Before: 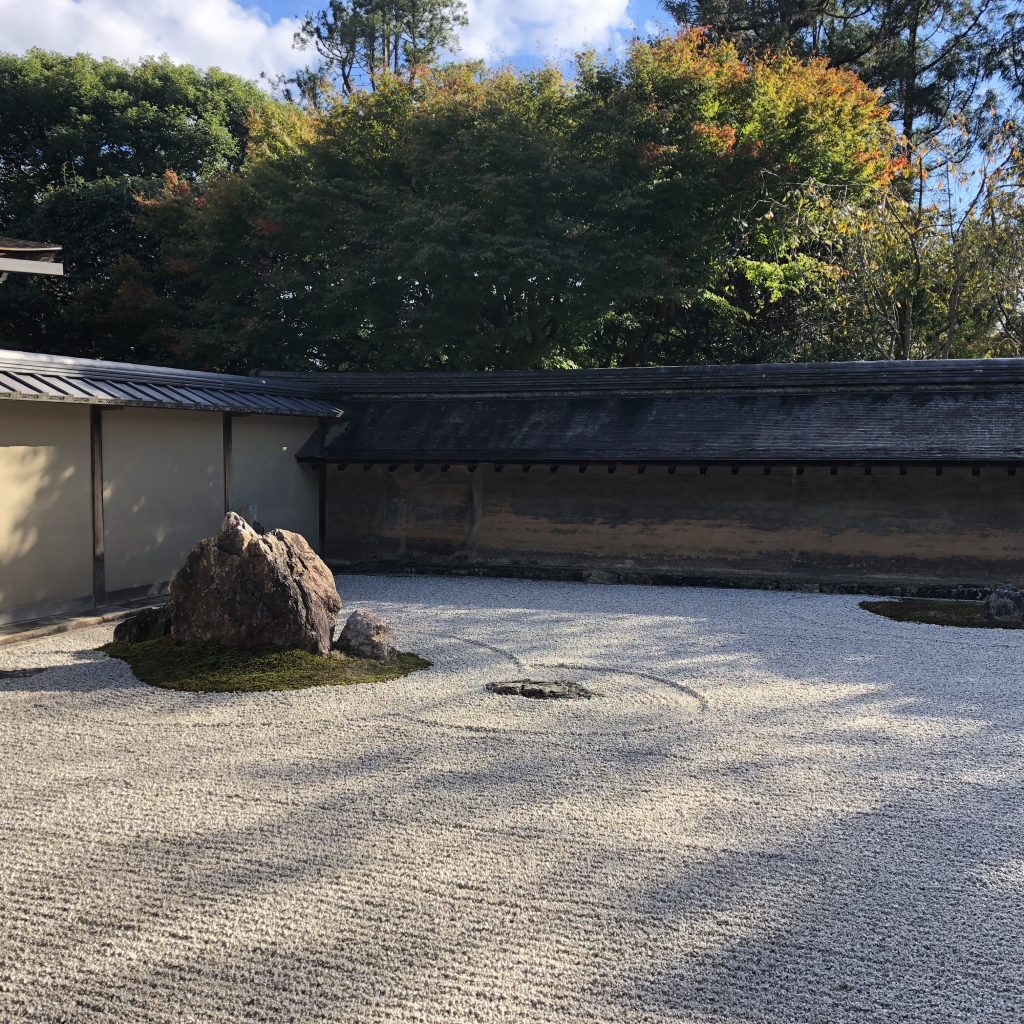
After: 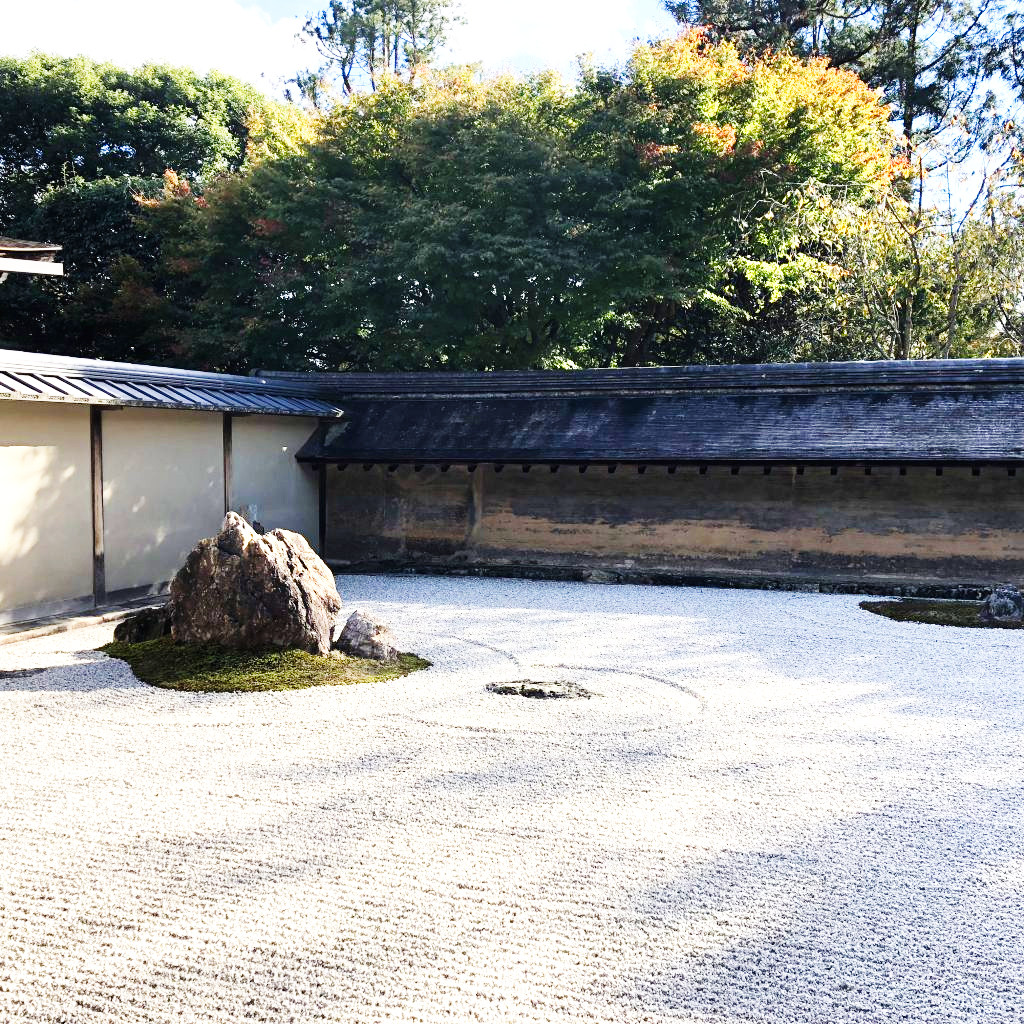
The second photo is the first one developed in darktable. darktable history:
base curve: curves: ch0 [(0, 0.003) (0.001, 0.002) (0.006, 0.004) (0.02, 0.022) (0.048, 0.086) (0.094, 0.234) (0.162, 0.431) (0.258, 0.629) (0.385, 0.8) (0.548, 0.918) (0.751, 0.988) (1, 1)], preserve colors none
exposure: black level correction 0.001, exposure 0.675 EV, compensate highlight preservation false
